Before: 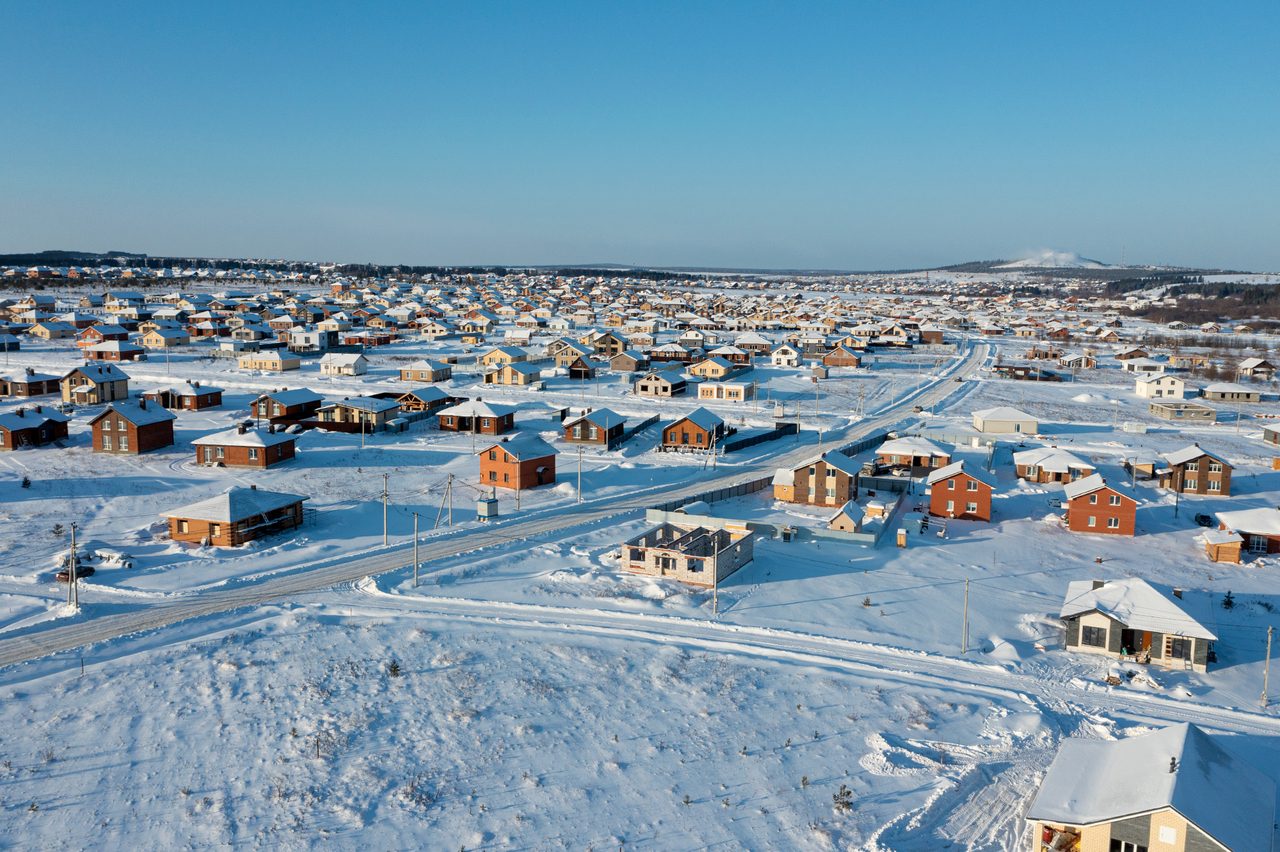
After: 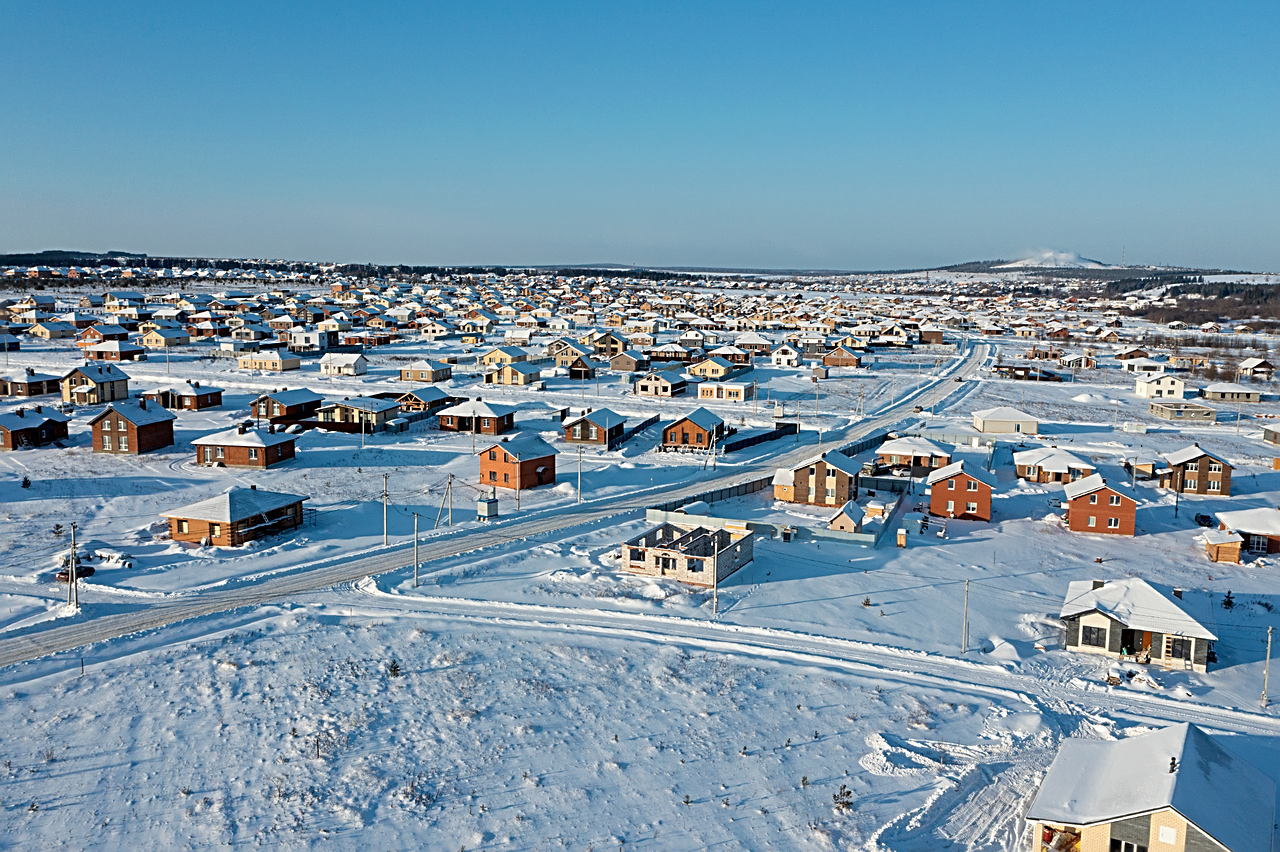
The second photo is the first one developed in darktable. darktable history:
sharpen: radius 2.717, amount 0.675
